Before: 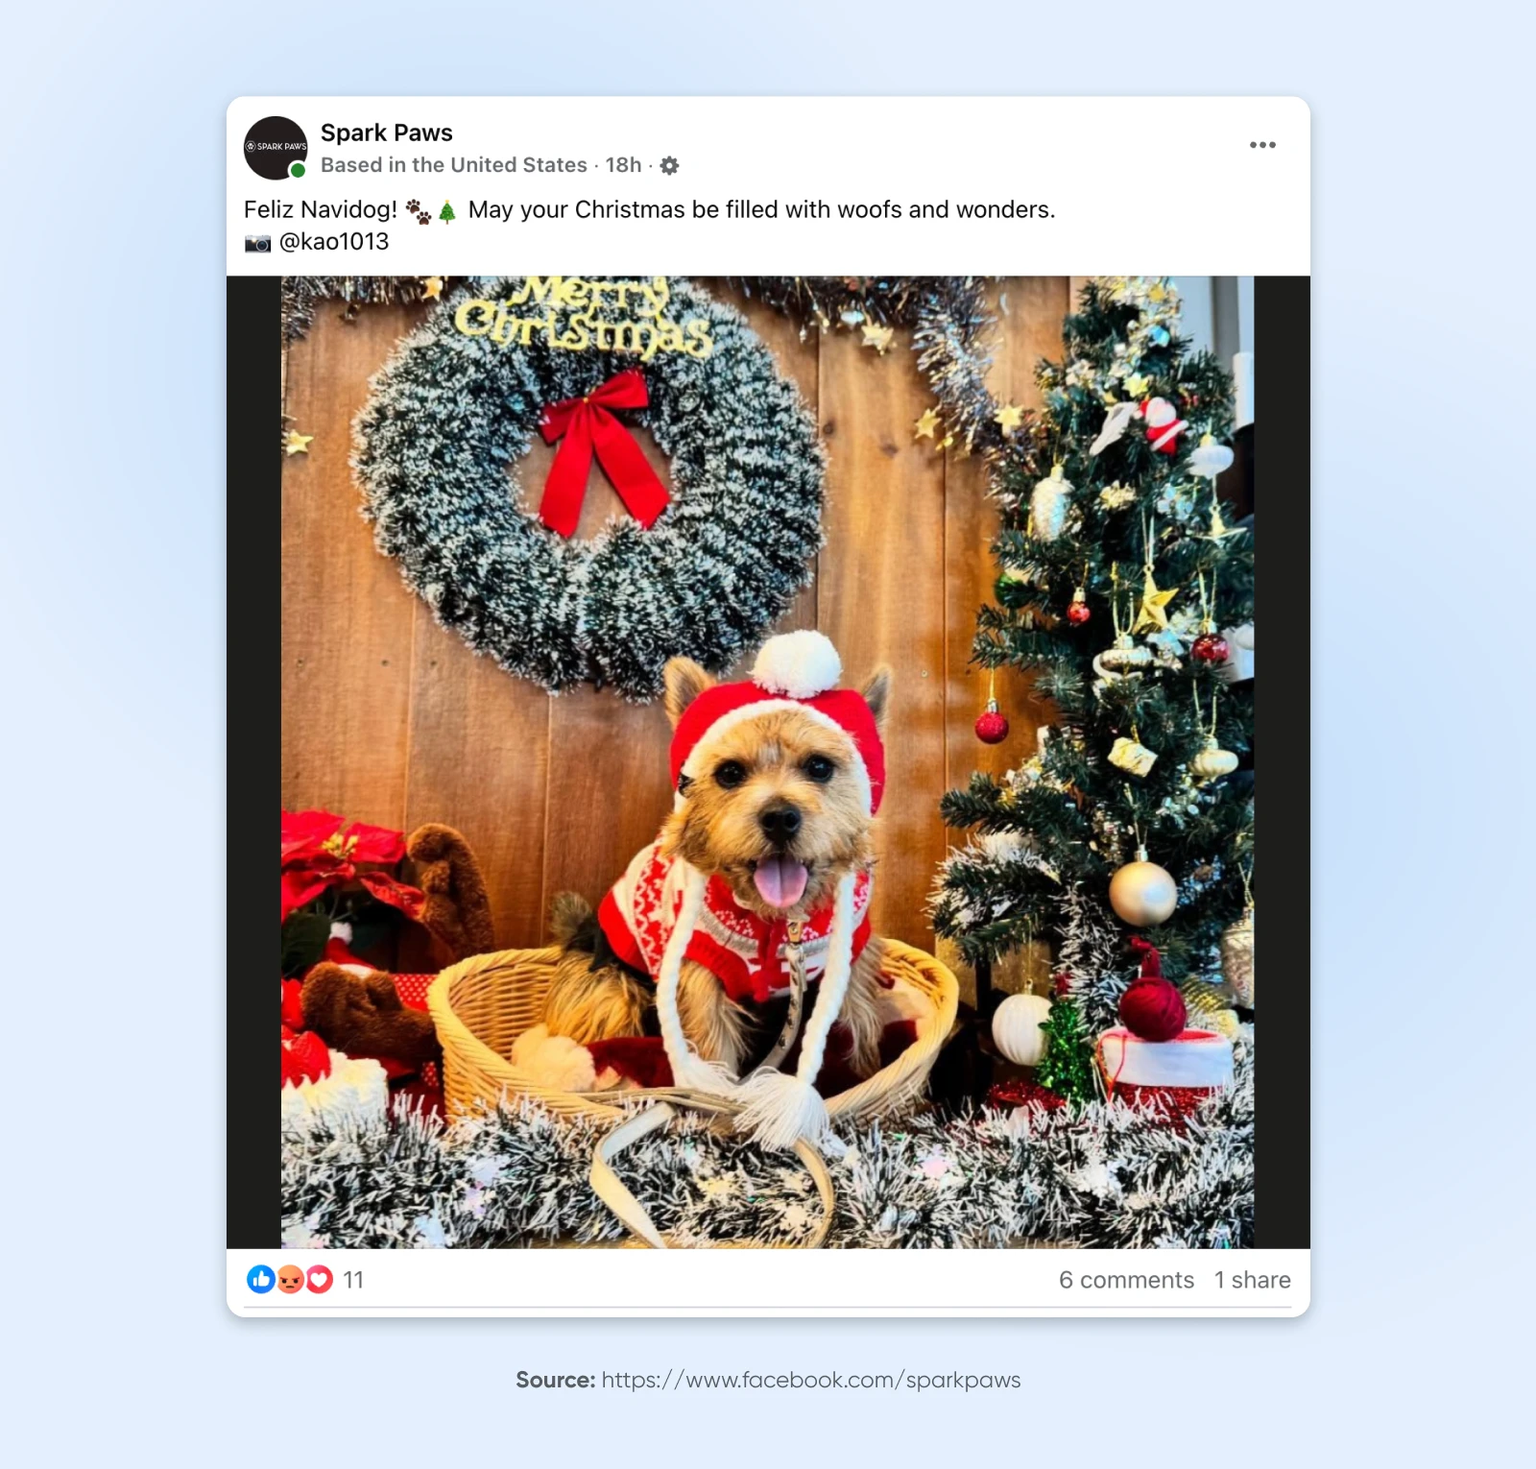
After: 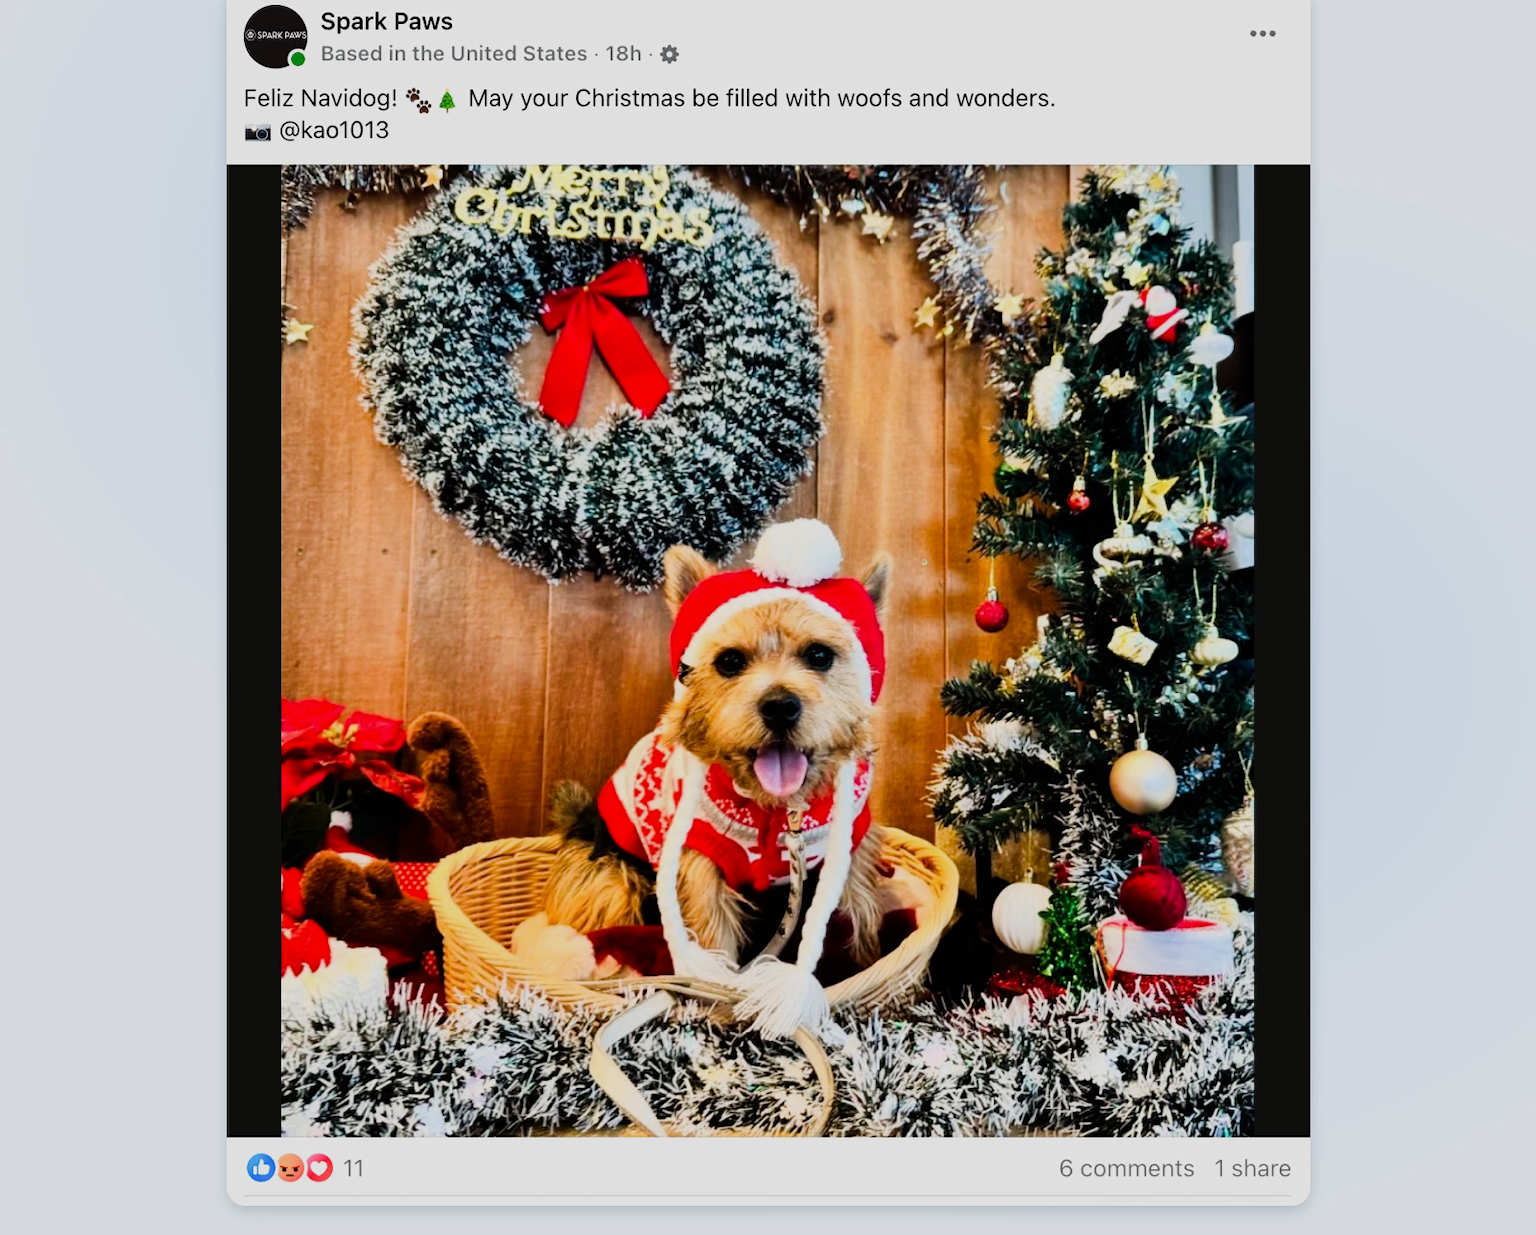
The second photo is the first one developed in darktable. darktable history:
crop: top 7.625%, bottom 8.027%
sigmoid: on, module defaults
